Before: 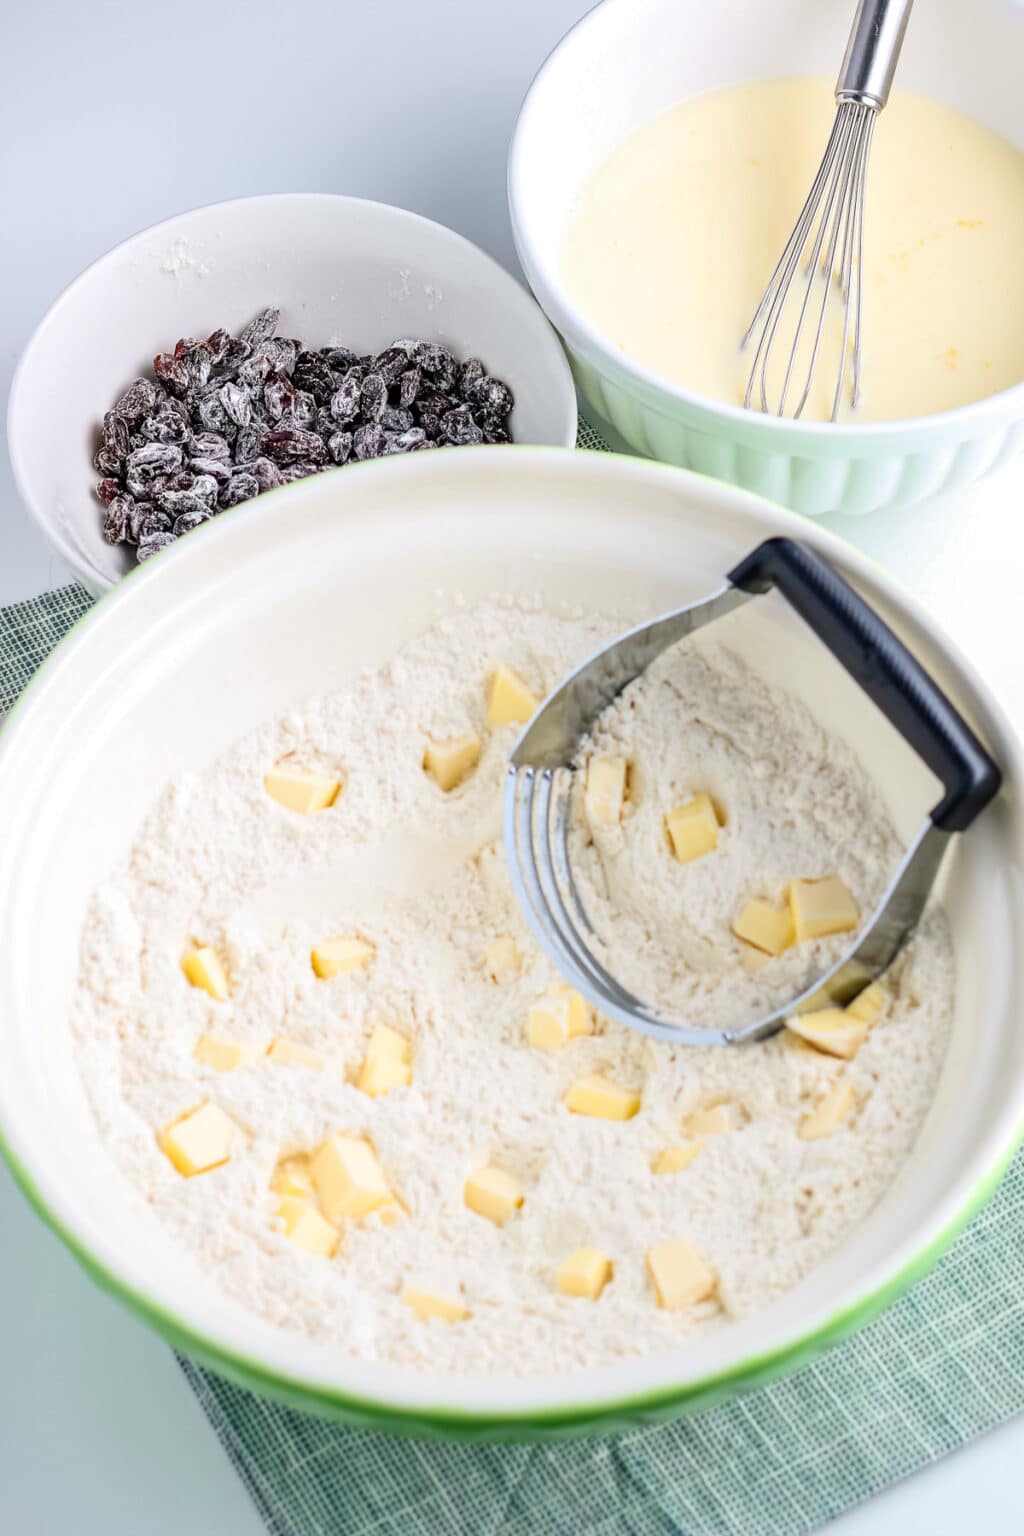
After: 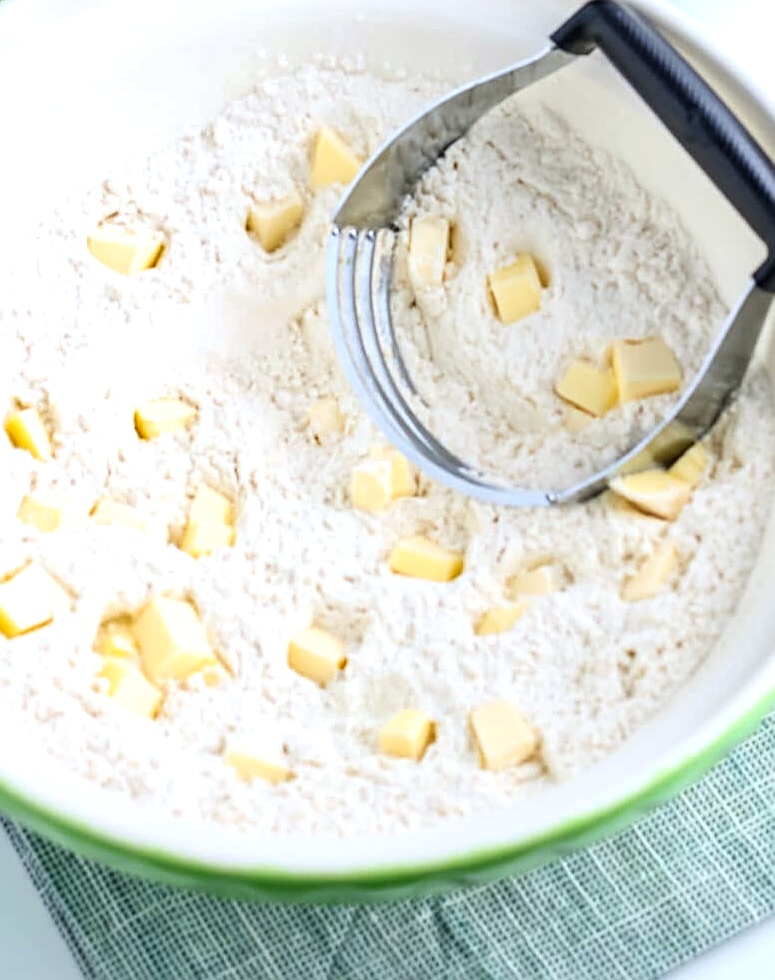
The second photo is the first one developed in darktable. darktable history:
shadows and highlights: radius 44.78, white point adjustment 6.64, compress 79.65%, highlights color adjustment 78.42%, soften with gaussian
sharpen: on, module defaults
white balance: red 0.976, blue 1.04
crop and rotate: left 17.299%, top 35.115%, right 7.015%, bottom 1.024%
